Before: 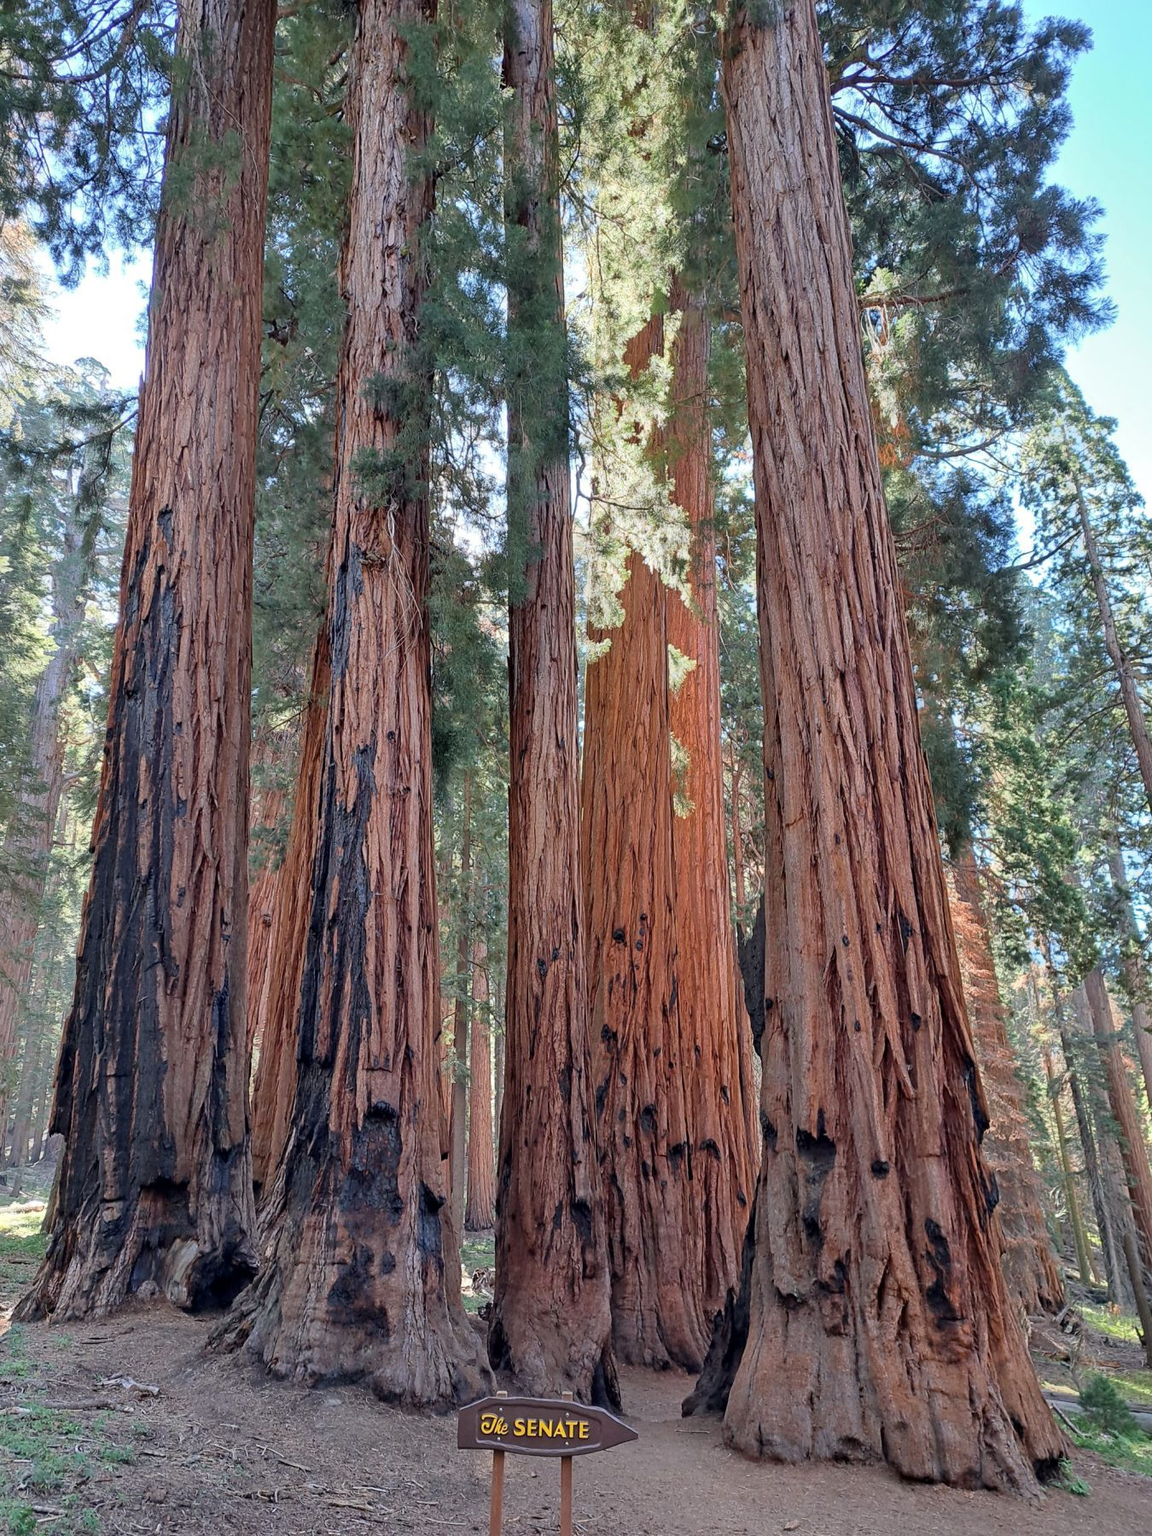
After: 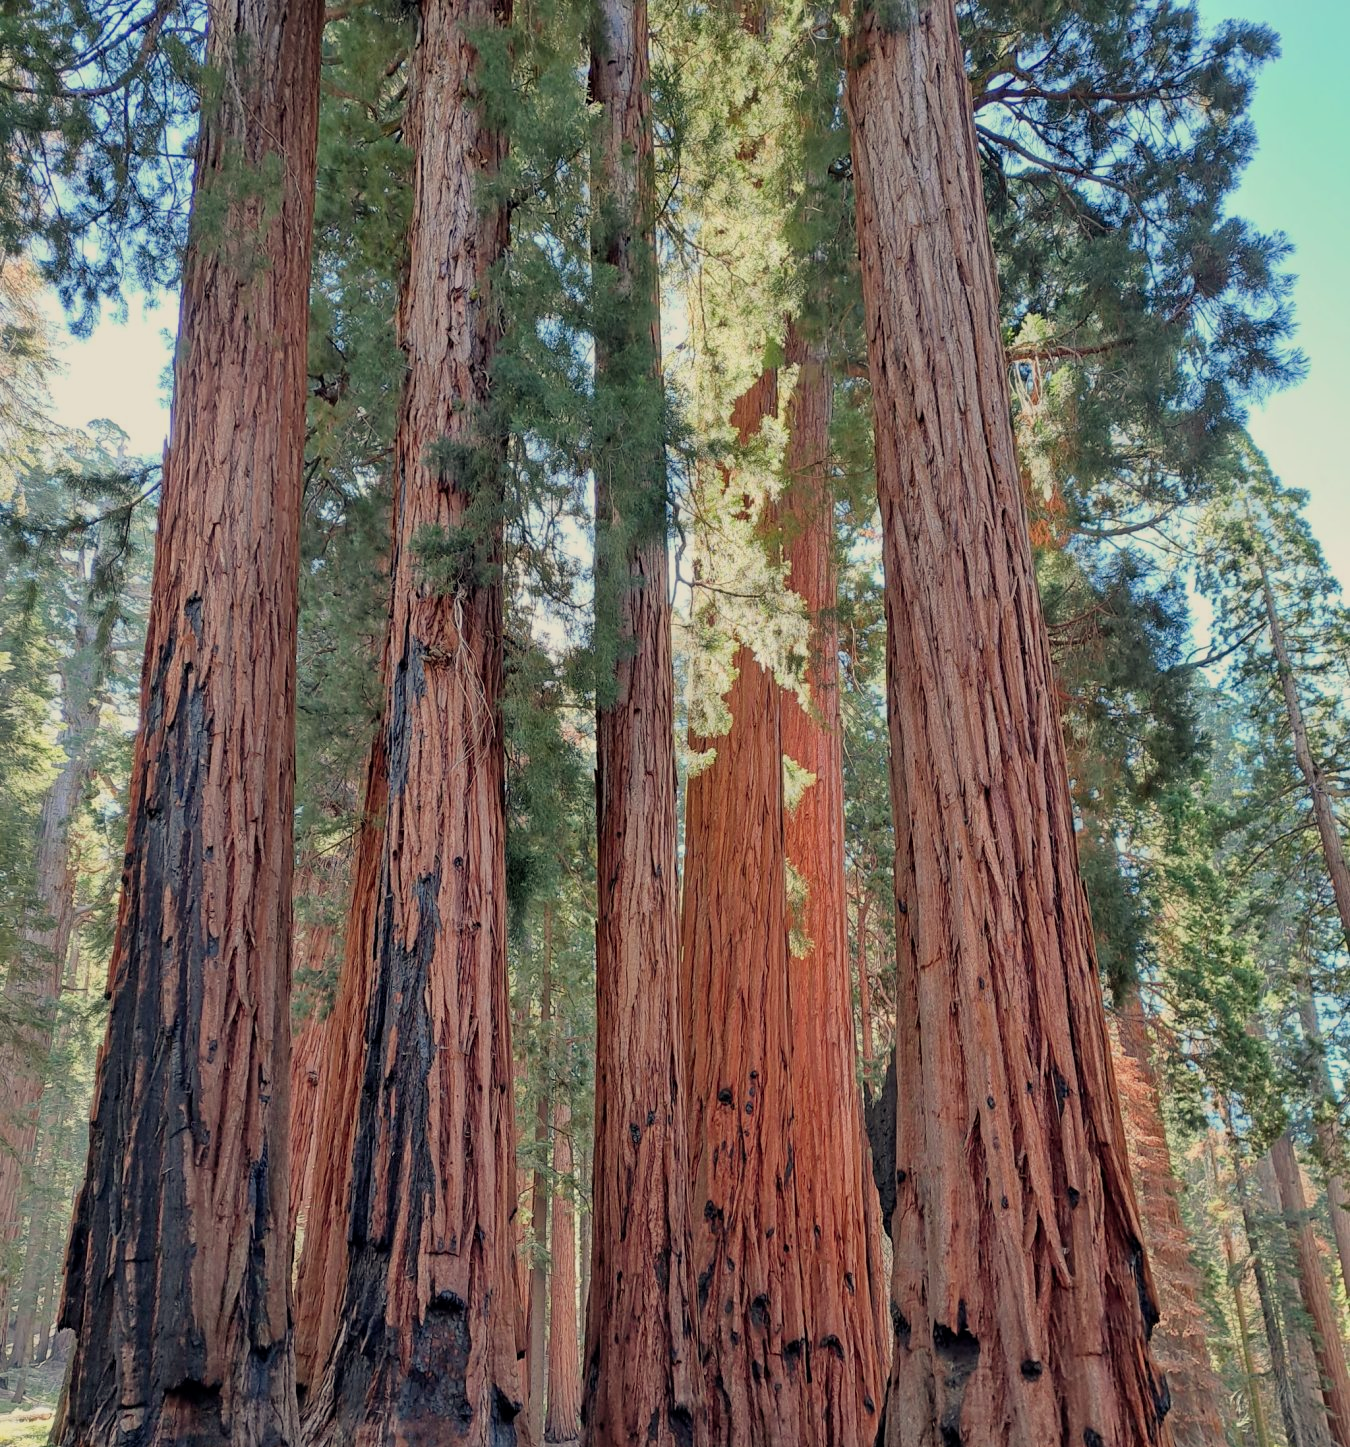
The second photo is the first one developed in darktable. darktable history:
filmic rgb: black relative exposure -14.87 EV, white relative exposure 3 EV, target black luminance 0%, hardness 9.21, latitude 98.83%, contrast 0.914, shadows ↔ highlights balance 0.296%
color calibration: output R [0.972, 0.068, -0.094, 0], output G [-0.178, 1.216, -0.086, 0], output B [0.095, -0.136, 0.98, 0], x 0.327, y 0.345, temperature 5621.31 K, saturation algorithm version 1 (2020)
crop: bottom 19.581%
